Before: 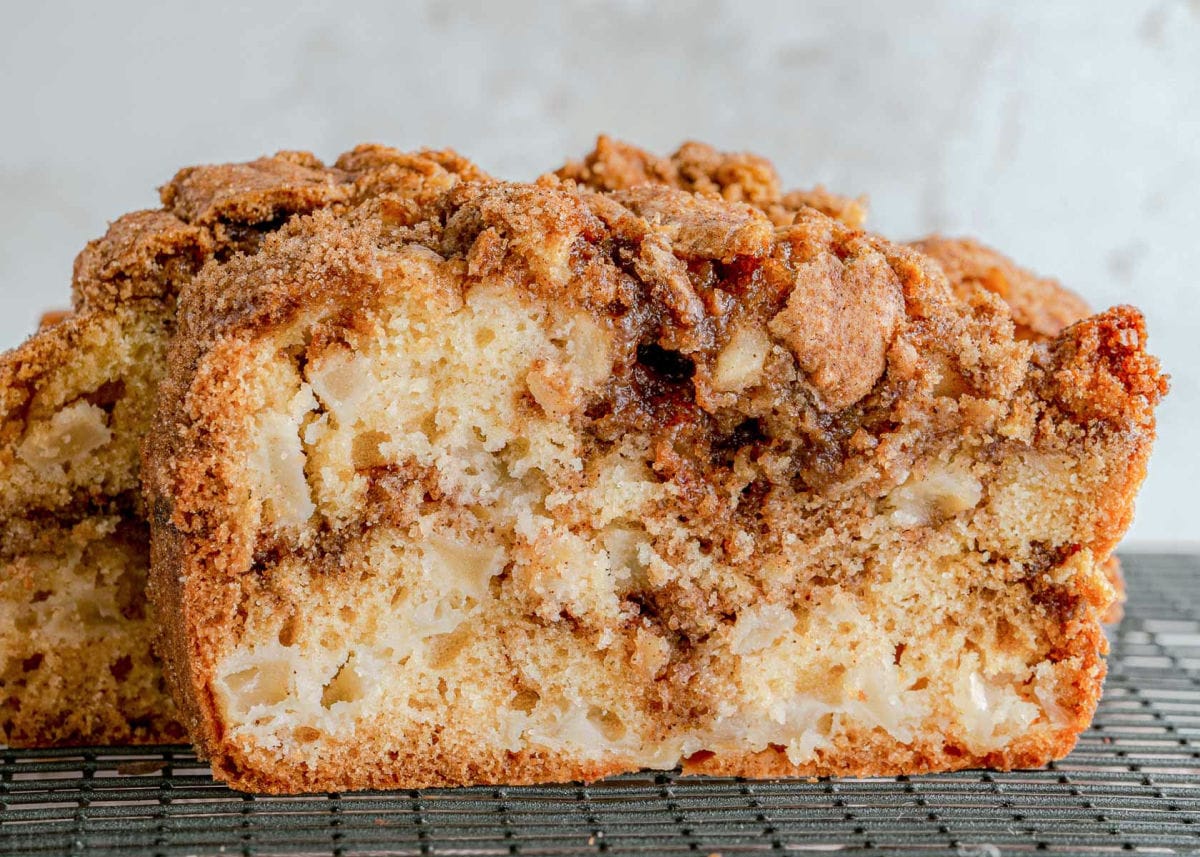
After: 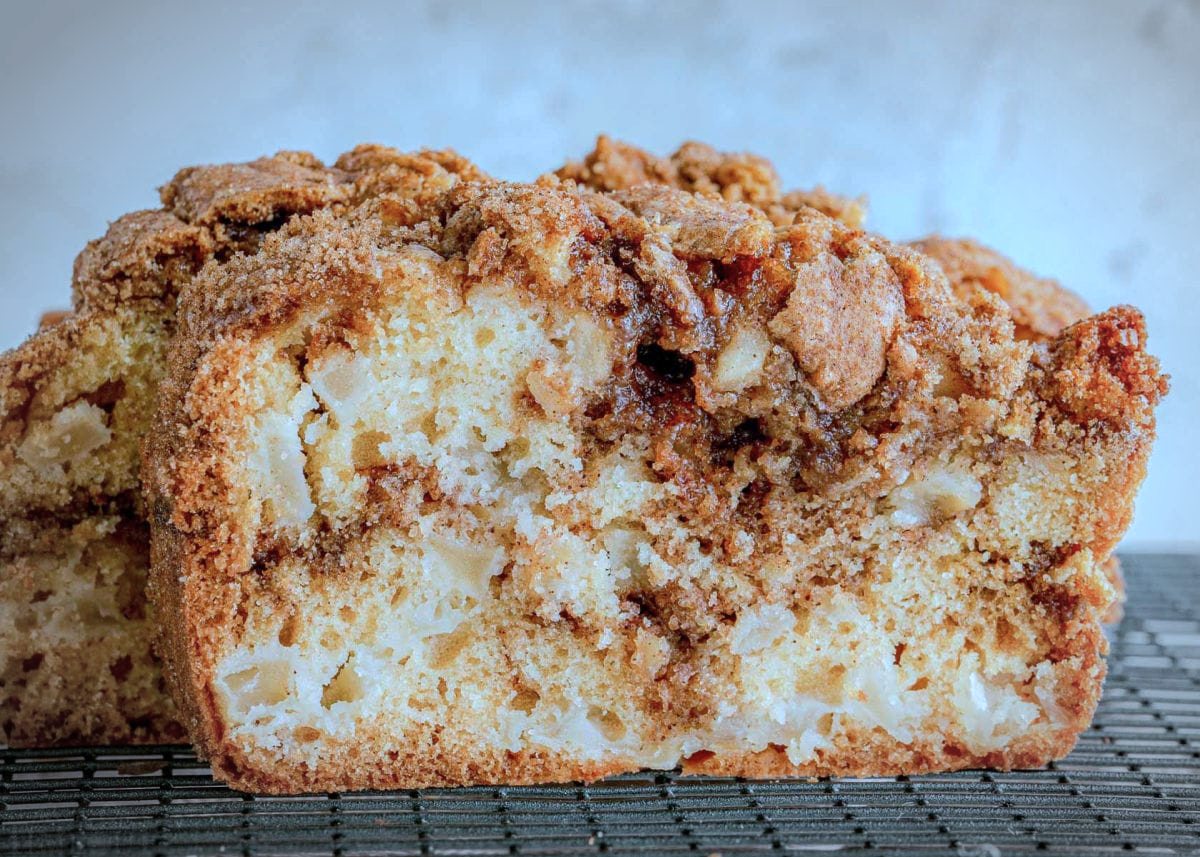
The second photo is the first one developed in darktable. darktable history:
exposure: compensate highlight preservation false
color calibration: x 0.396, y 0.386, temperature 3669 K
vignetting: automatic ratio true
